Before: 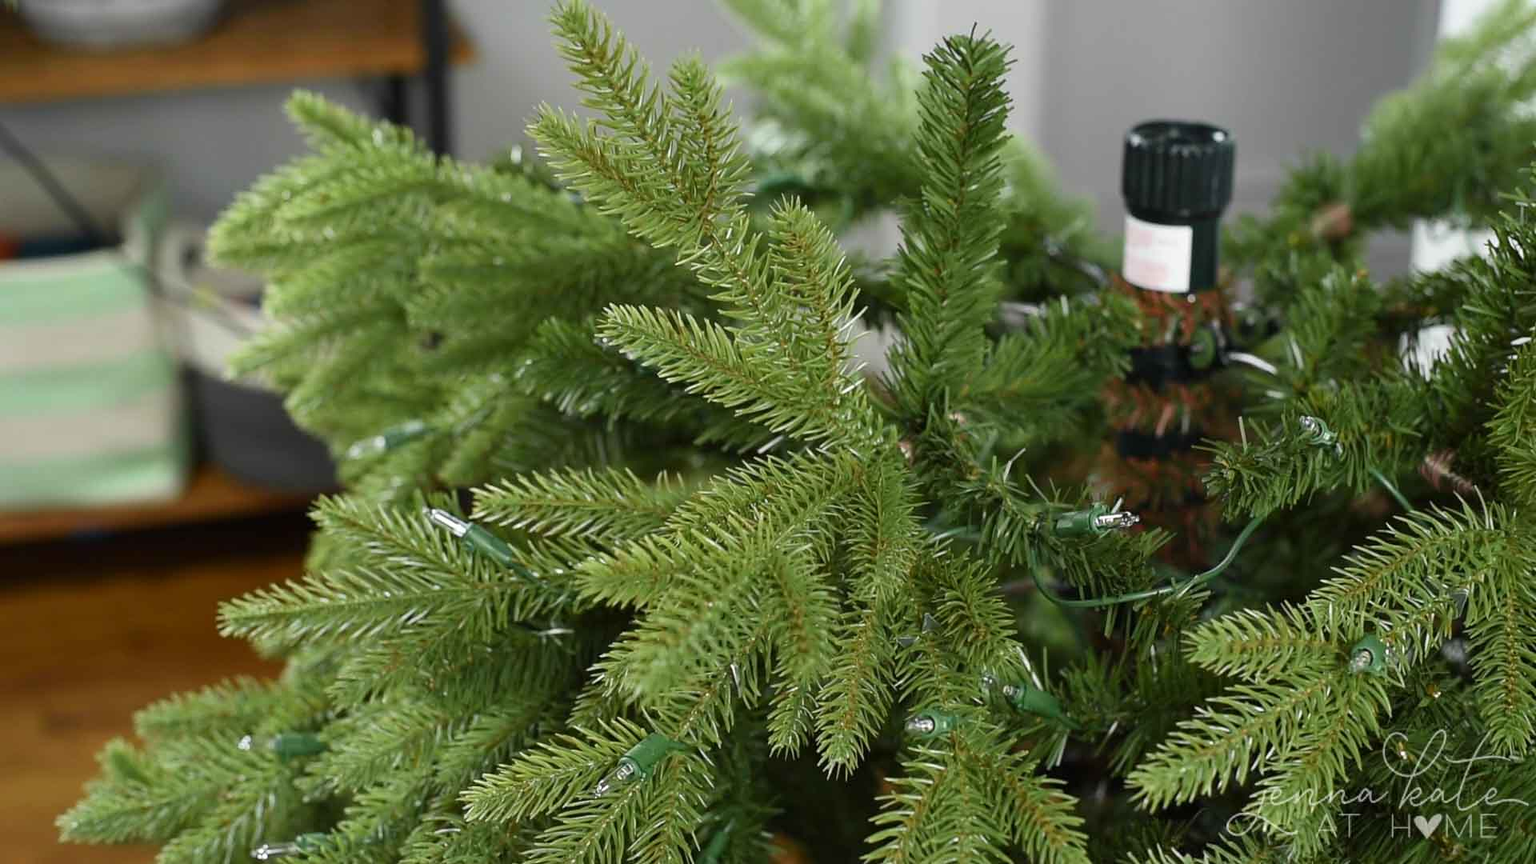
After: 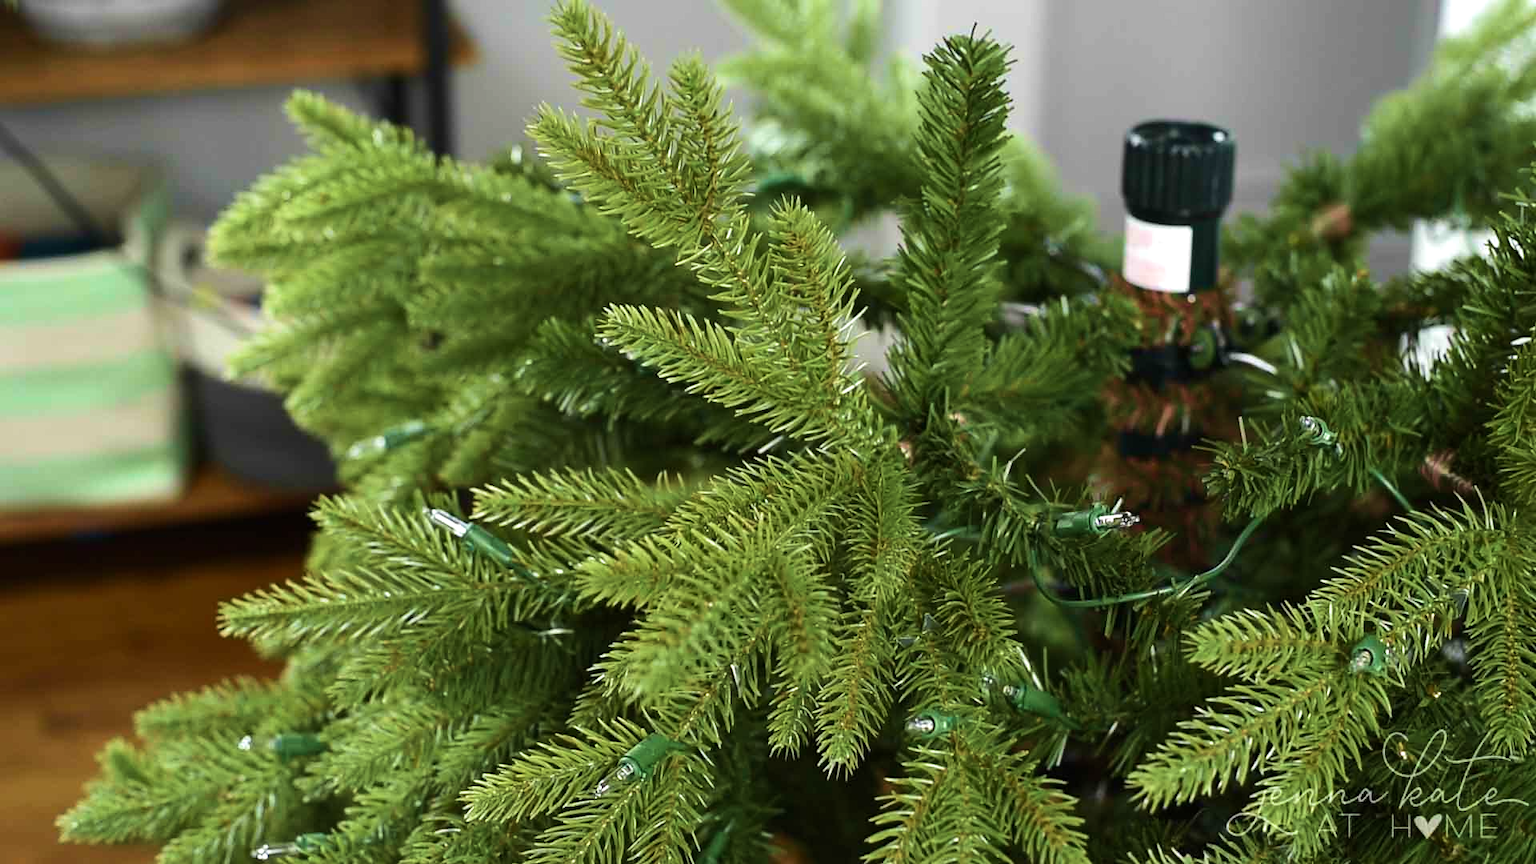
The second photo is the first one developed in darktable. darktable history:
velvia: strength 44.82%
tone equalizer: -8 EV -0.399 EV, -7 EV -0.363 EV, -6 EV -0.37 EV, -5 EV -0.247 EV, -3 EV 0.246 EV, -2 EV 0.314 EV, -1 EV 0.384 EV, +0 EV 0.388 EV, edges refinement/feathering 500, mask exposure compensation -1.57 EV, preserve details no
